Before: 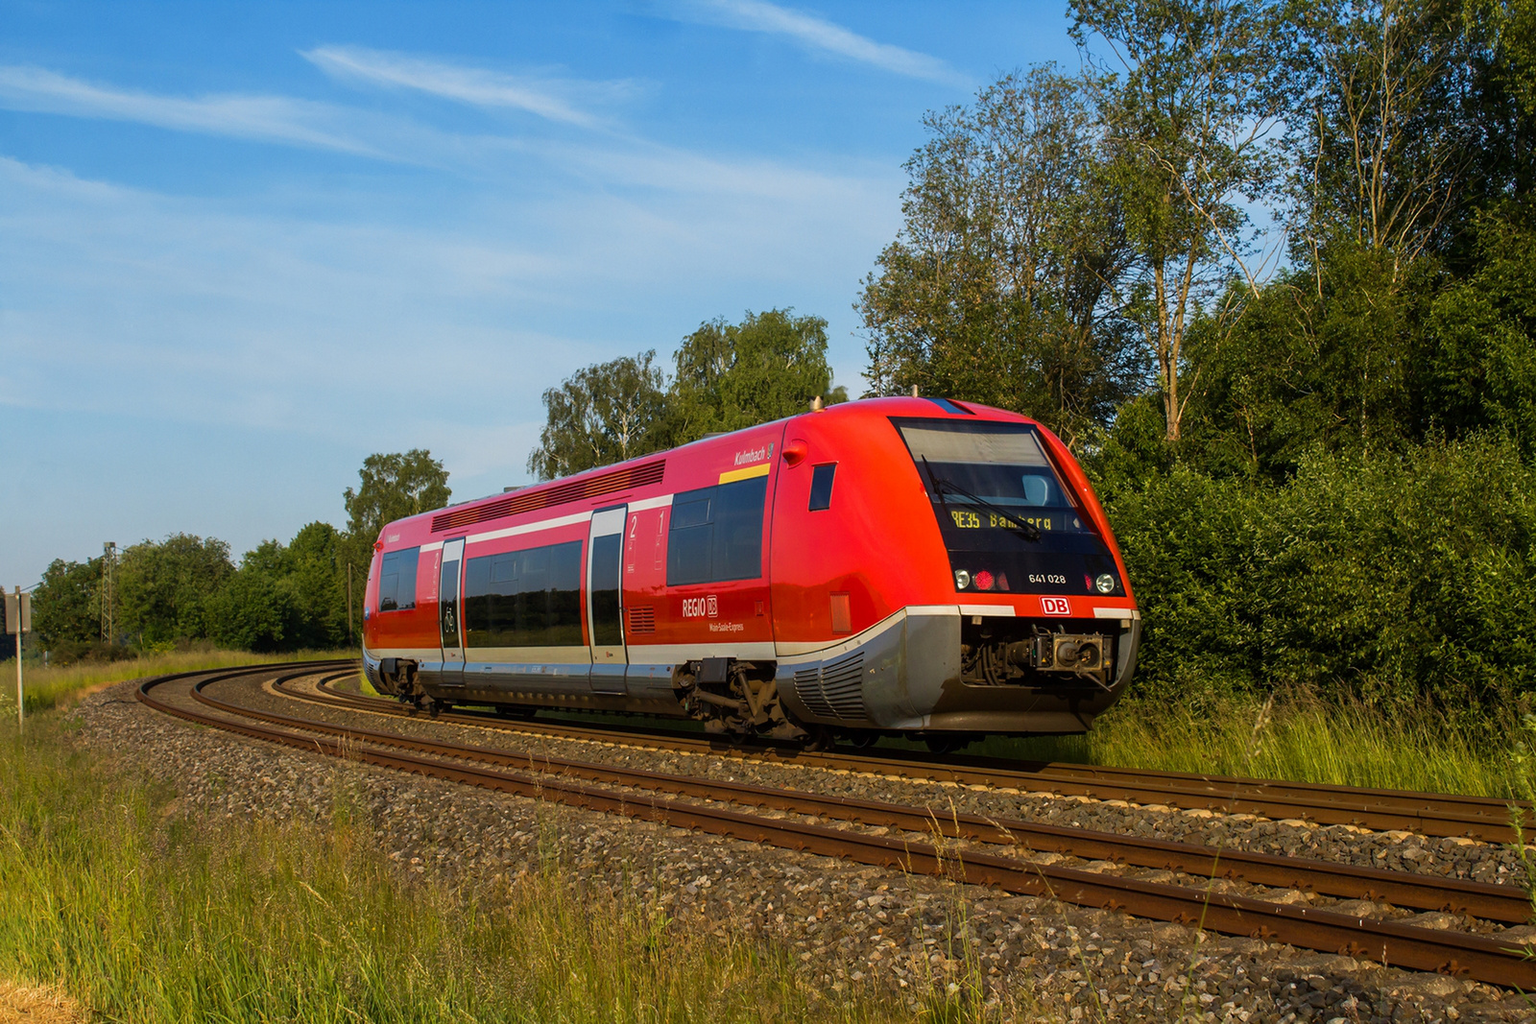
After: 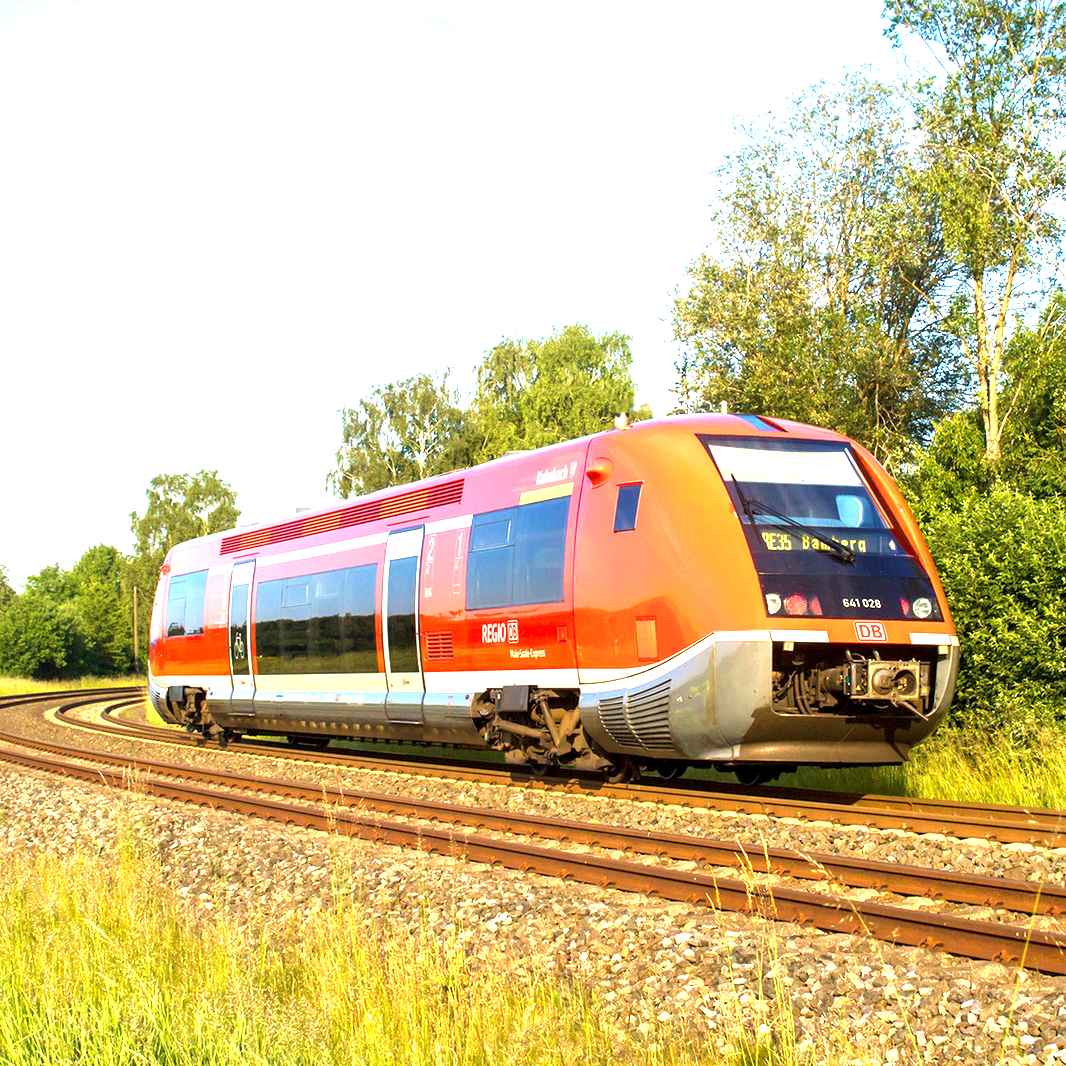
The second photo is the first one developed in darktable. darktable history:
exposure: black level correction 0.001, exposure 2.574 EV, compensate highlight preservation false
crop and rotate: left 14.363%, right 18.979%
velvia: on, module defaults
